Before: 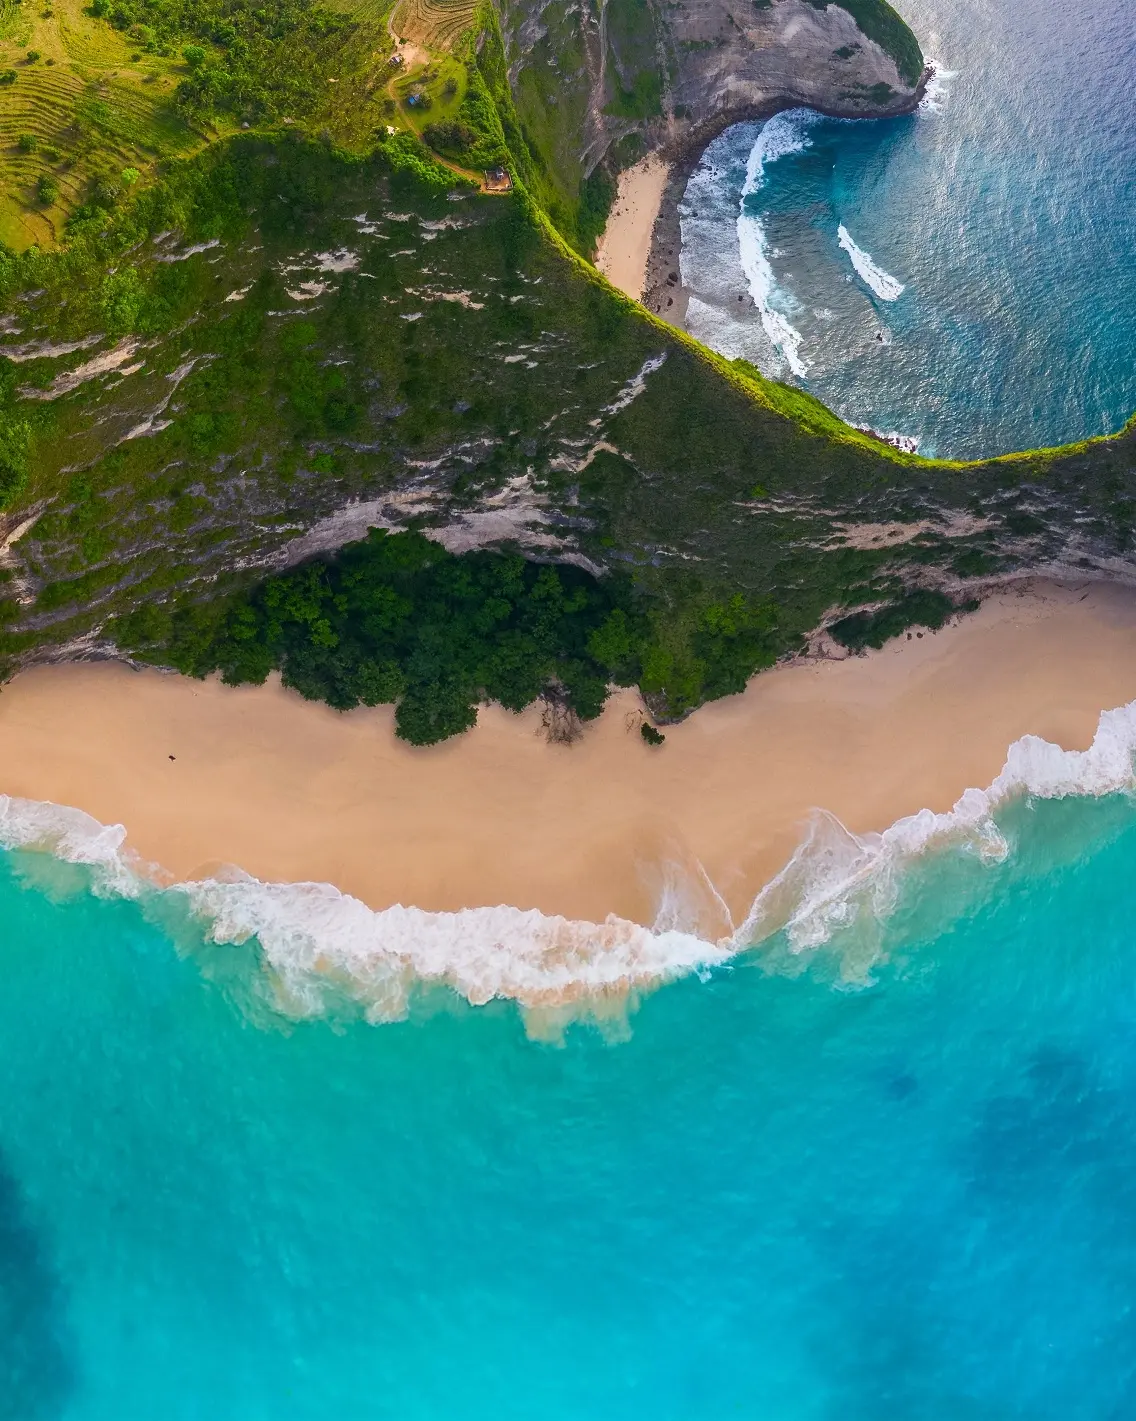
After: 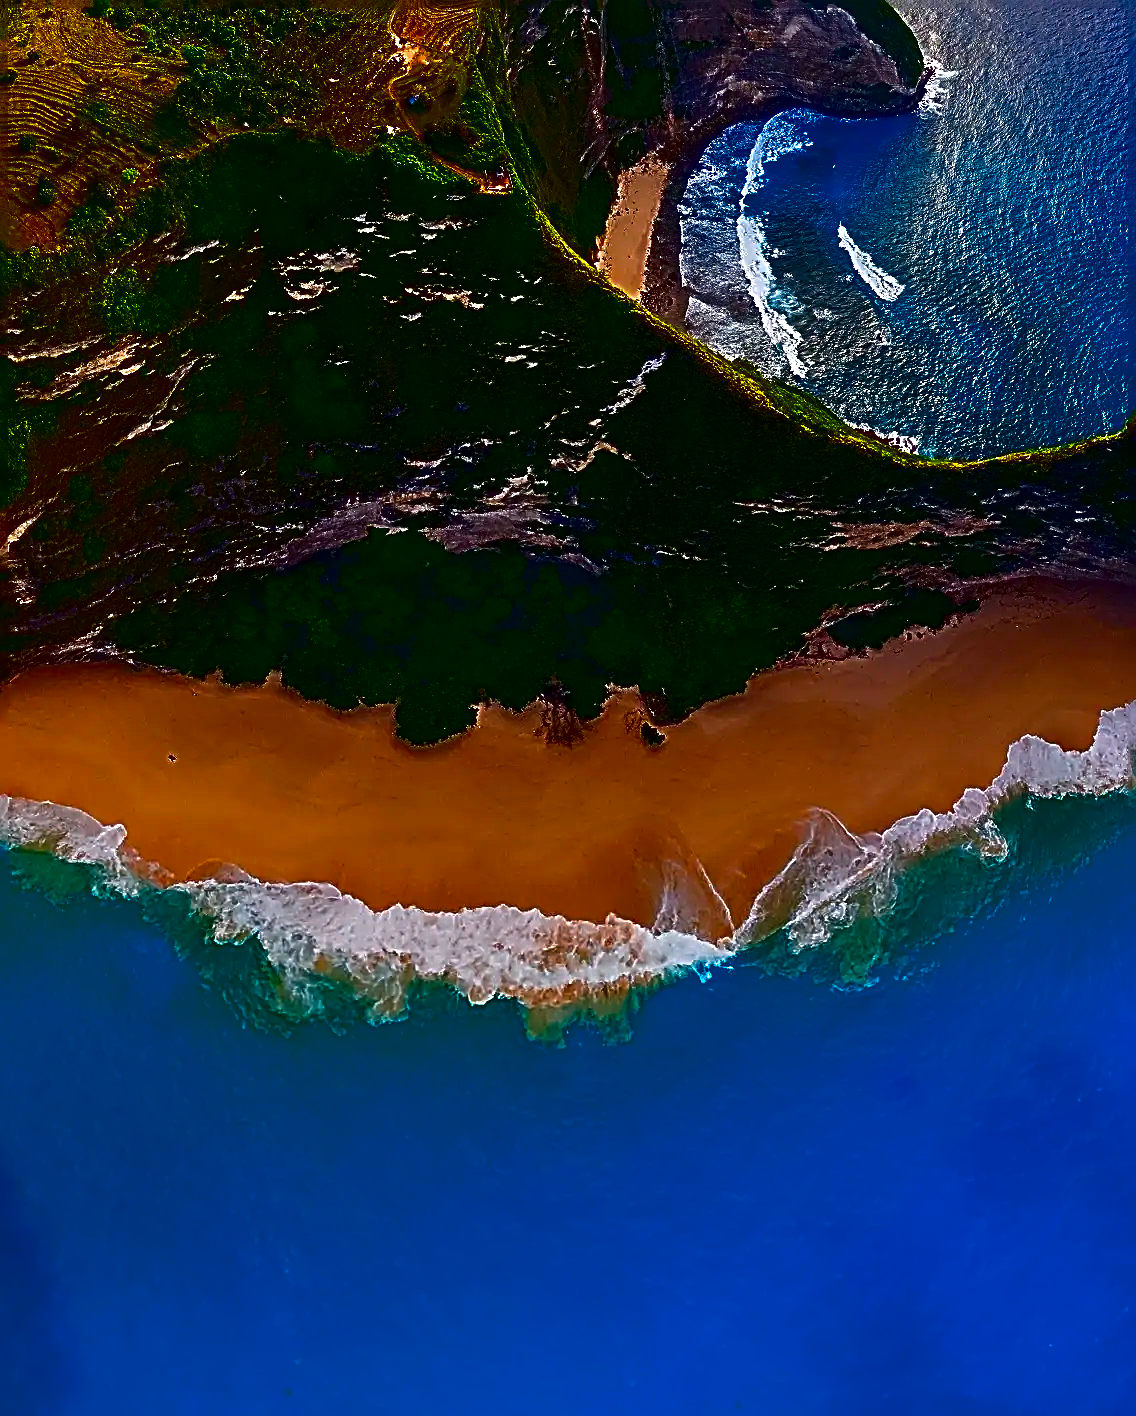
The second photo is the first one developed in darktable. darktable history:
contrast brightness saturation: brightness -1, saturation 1
crop: top 0.05%, bottom 0.098%
sharpen: radius 3.158, amount 1.731
